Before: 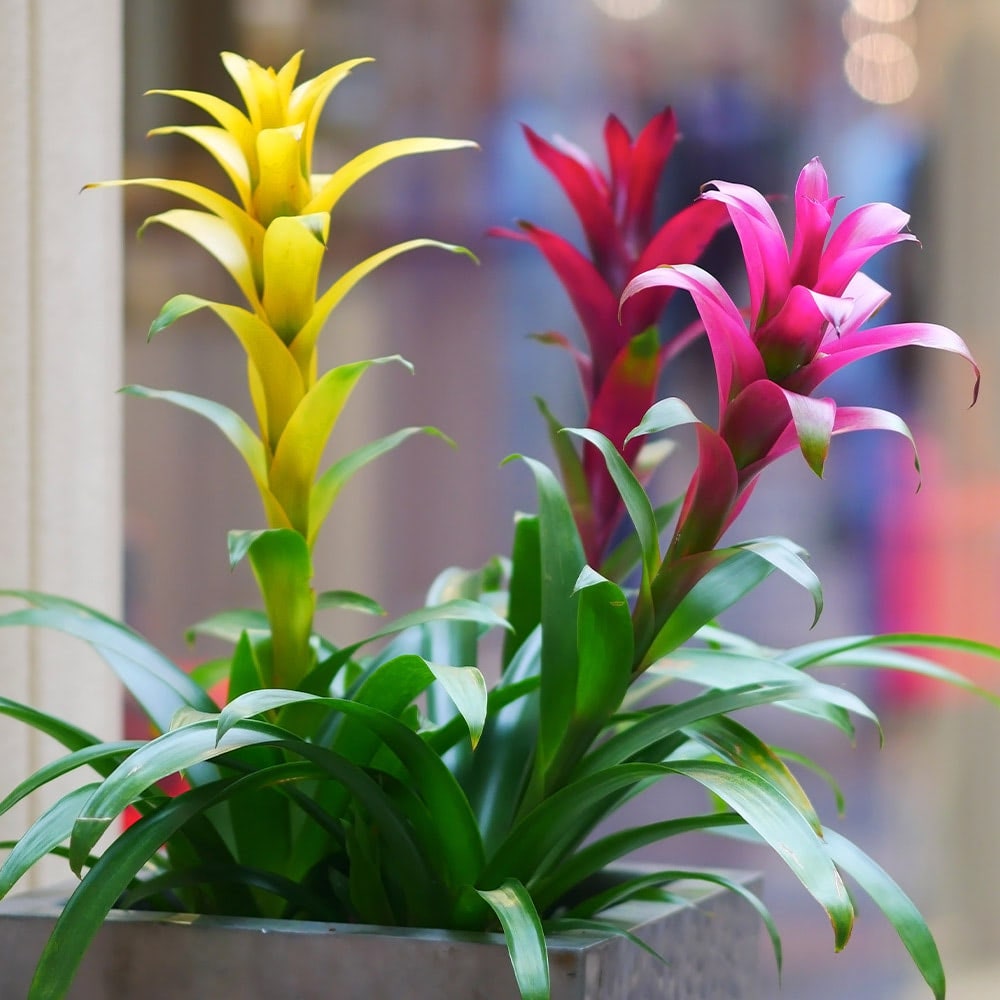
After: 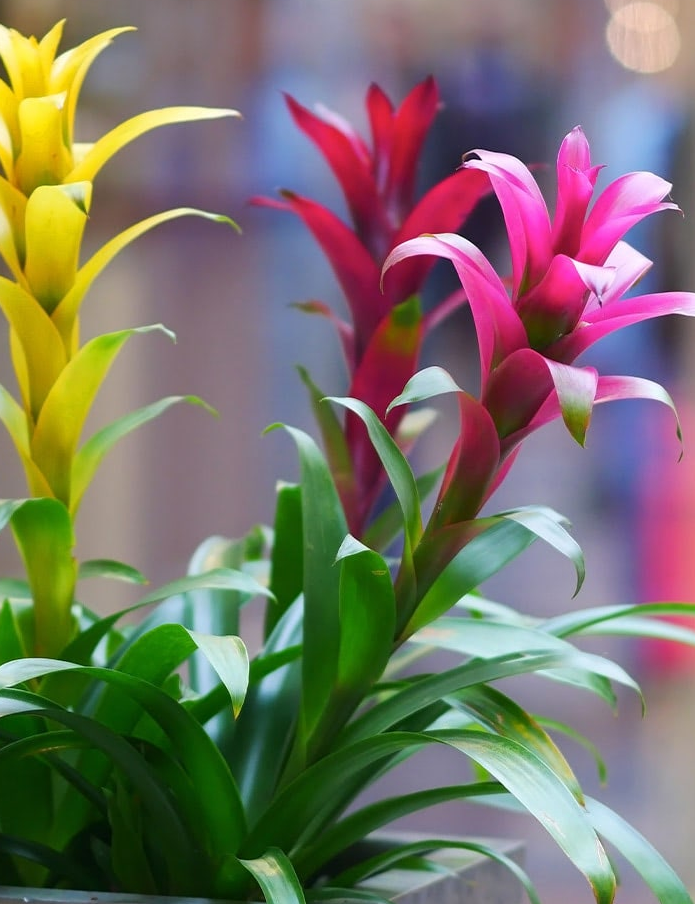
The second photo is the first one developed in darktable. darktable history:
crop and rotate: left 23.831%, top 3.124%, right 6.592%, bottom 6.414%
